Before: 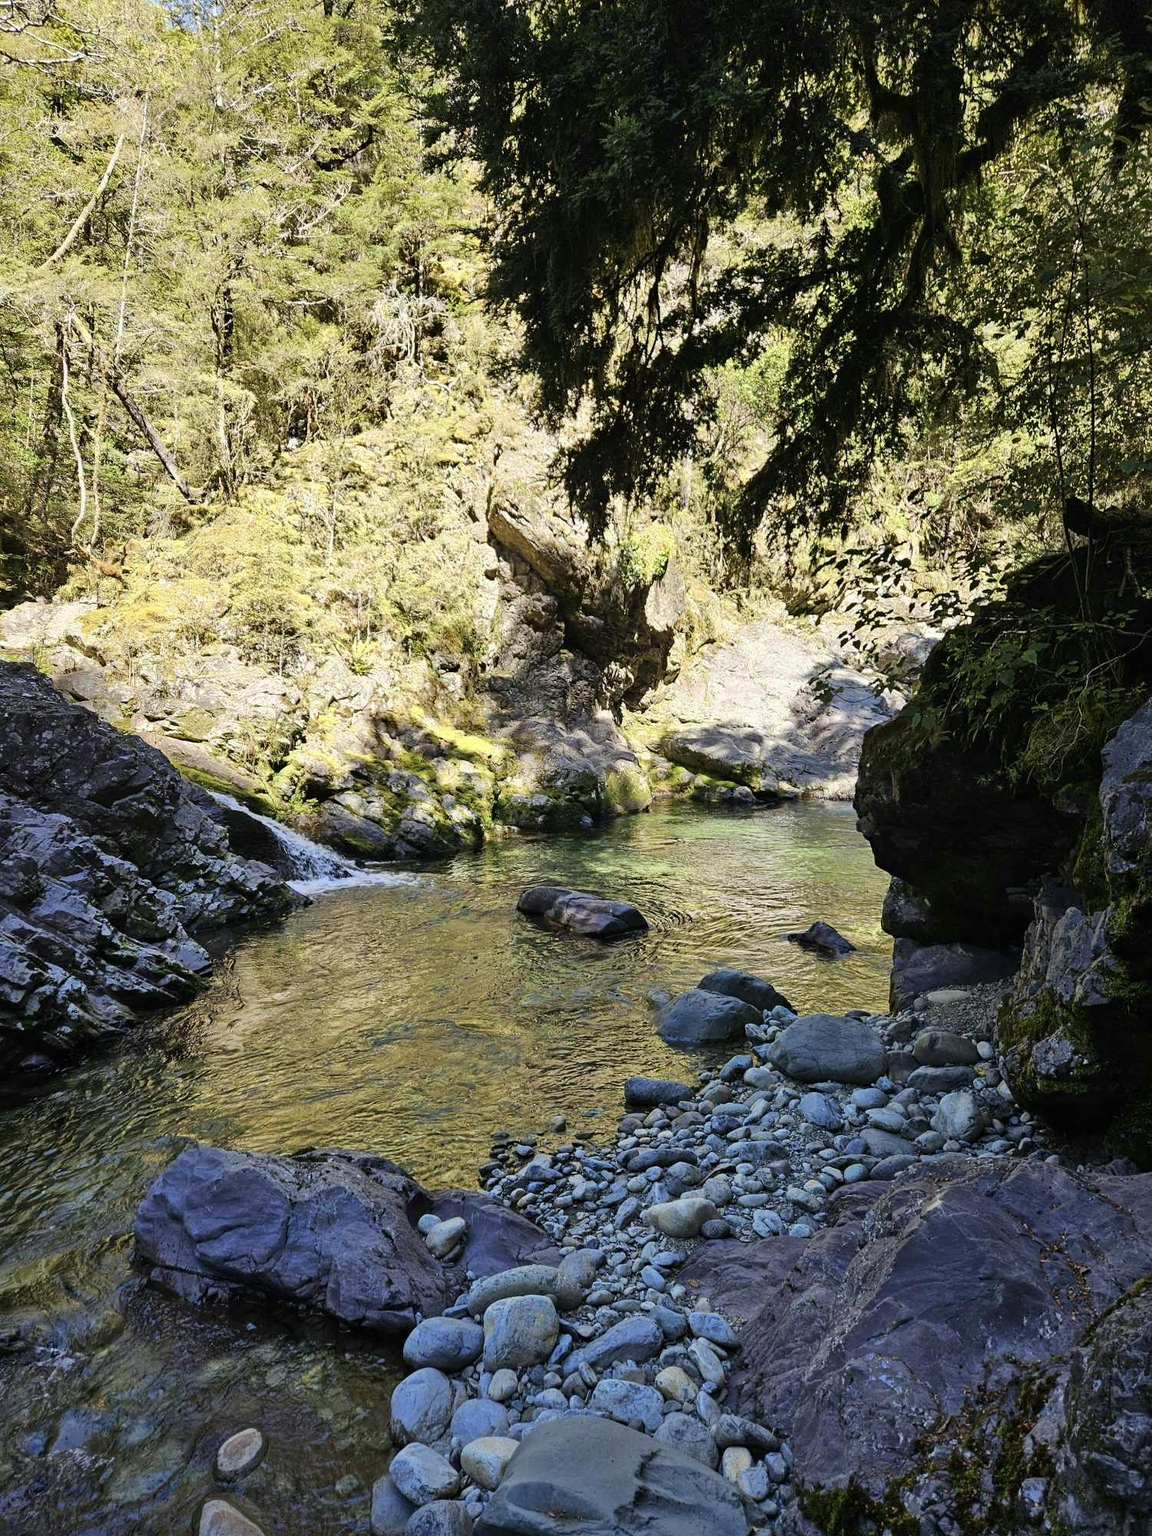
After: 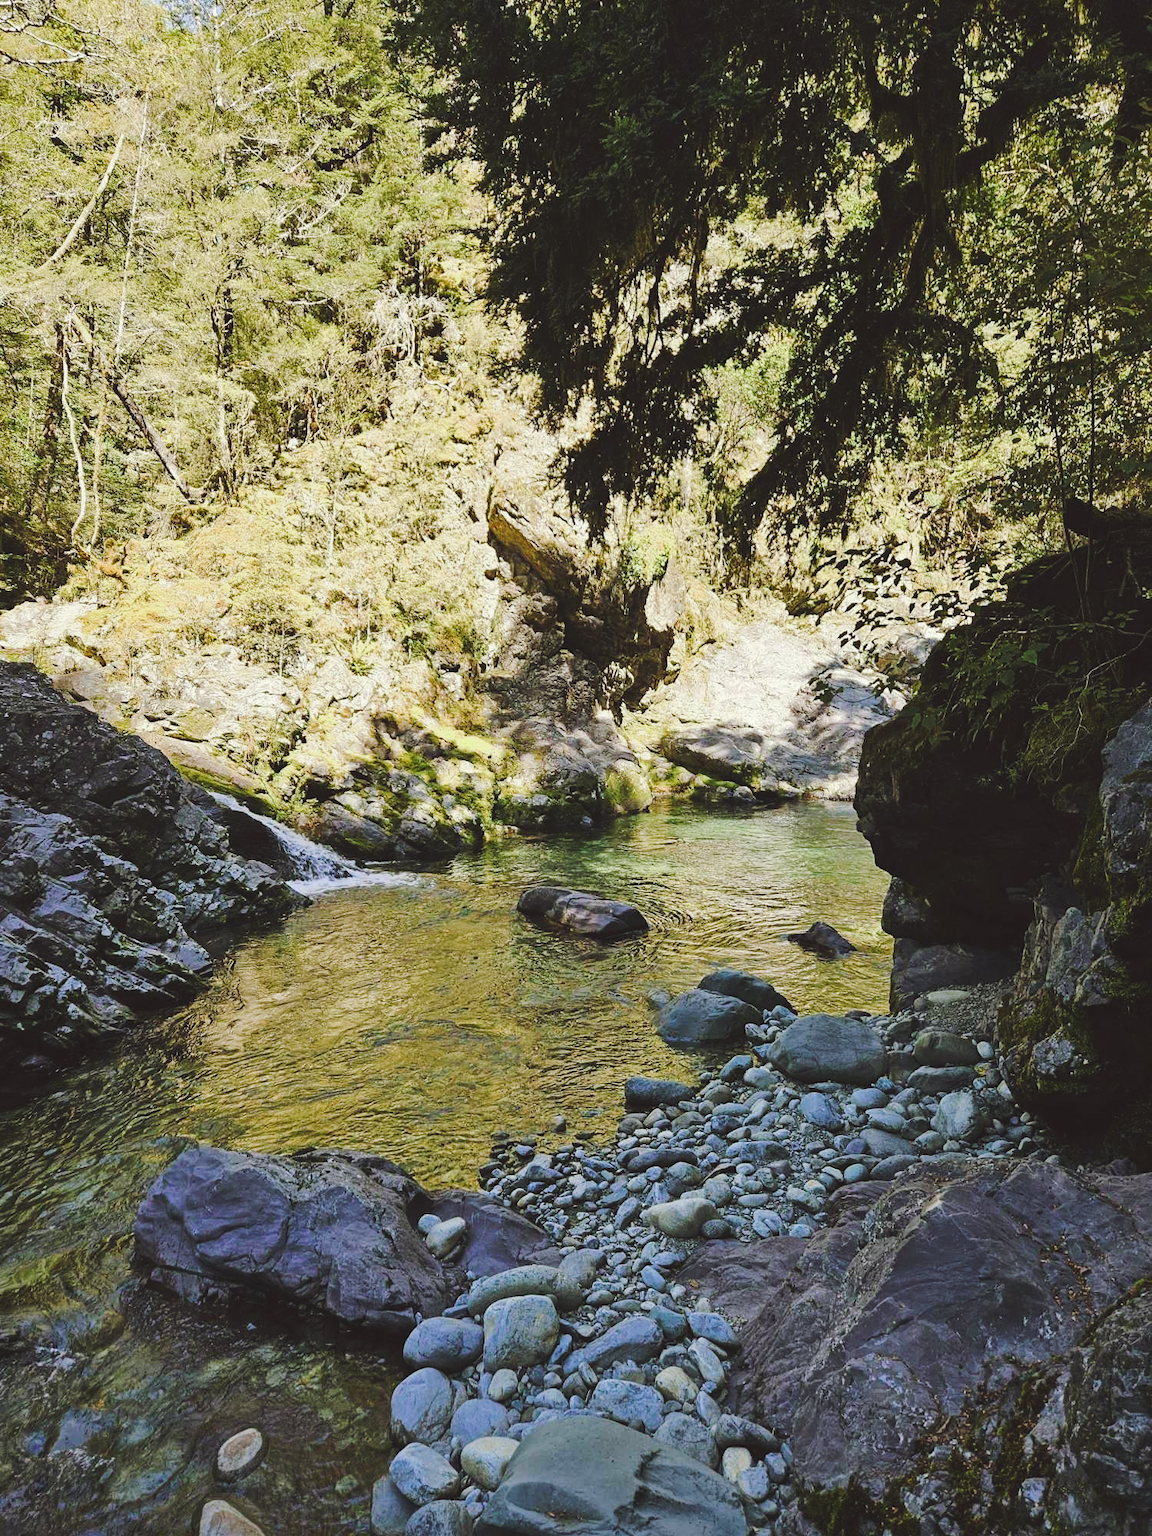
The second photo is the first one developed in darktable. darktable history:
tone curve: curves: ch0 [(0, 0) (0.003, 0.1) (0.011, 0.101) (0.025, 0.11) (0.044, 0.126) (0.069, 0.14) (0.1, 0.158) (0.136, 0.18) (0.177, 0.206) (0.224, 0.243) (0.277, 0.293) (0.335, 0.36) (0.399, 0.446) (0.468, 0.537) (0.543, 0.618) (0.623, 0.694) (0.709, 0.763) (0.801, 0.836) (0.898, 0.908) (1, 1)], preserve colors none
color look up table: target L [93.06, 90.68, 87.45, 90.26, 86.8, 75.86, 59.82, 52.03, 58.69, 50.55, 38, 21.18, 200.64, 89.42, 69.8, 71.99, 70.26, 64.71, 62.59, 55.62, 53.8, 51.75, 41.49, 35.59, 31.23, 30.23, 28.32, 13.37, 1.058, 87.18, 81.32, 76.19, 75.46, 64.97, 63.9, 54.23, 51.69, 41.94, 42.4, 35.59, 36.21, 24.2, 14.86, 9.613, 92.68, 81.76, 67.84, 54.69, 45.61], target a [-7.437, -11.06, -30.03, -15.76, -39.07, -49.11, -24.24, -40.18, -36.44, -19.89, -22.7, -18.08, 0, 4.092, 35.07, 8.778, 6.207, 6.426, 28.1, 18.64, 74.02, 74.43, 59.86, -1.285, 7.014, 24.91, 39.05, 27.32, 4.294, 21.78, 15.51, 36.01, 51.04, 24, 52.79, 76.42, 67.82, 9.552, 33.34, -0.683, 43.85, 40.53, 33.2, 16.24, -35.03, -21.08, -33.21, -8.228, -24.3], target b [15.76, 56.55, 45.37, 4.491, 17.69, 34.63, 44.58, 37.01, 14.87, 23.59, 29.64, 22.64, -0.001, 12.44, 56.54, 71.82, 49.11, 5.629, 28.08, 58.83, 25.44, 74.35, 59.06, 43.8, 8.627, 46.74, 18.78, 22.28, 1.154, -8.133, -5.889, 1.474, -27.54, -35.13, -43.56, -15.85, 11.96, -52.25, -16.21, -19.95, -50.89, -29.1, -41.29, -19.5, -5.856, -18.19, -8.716, -31.62, 0.539], num patches 49
